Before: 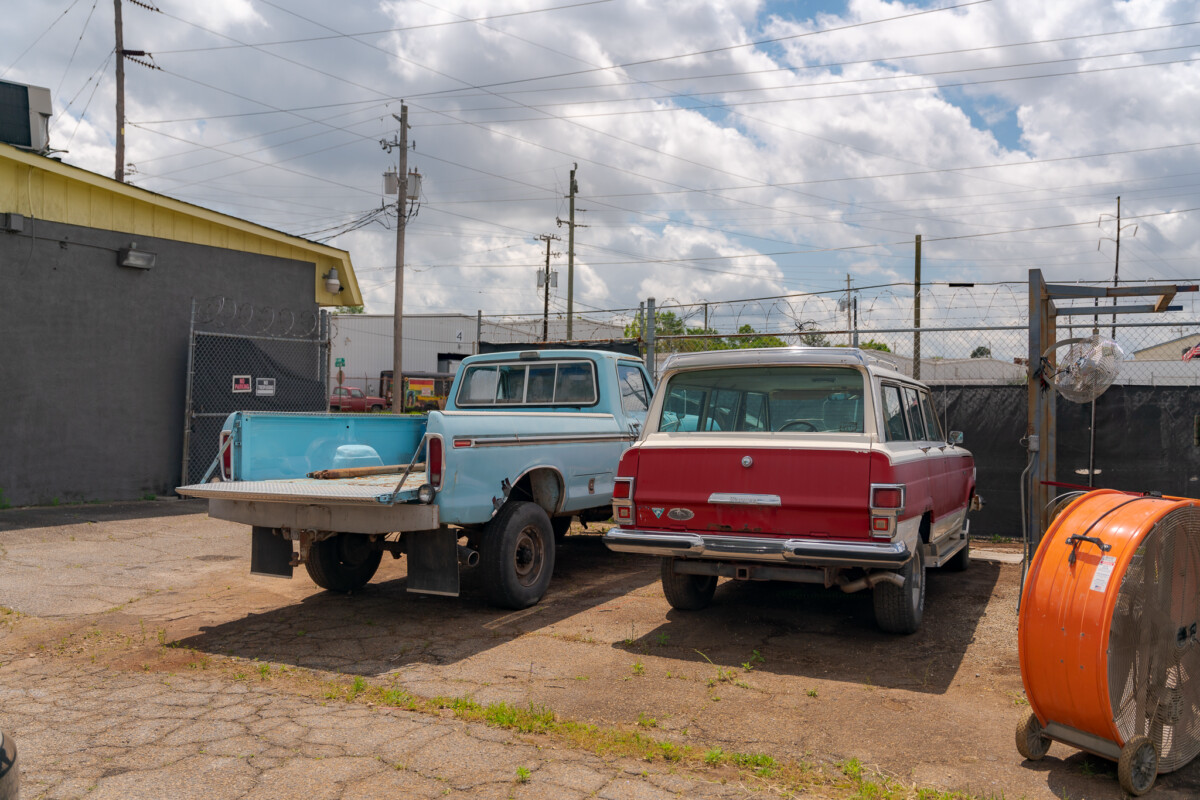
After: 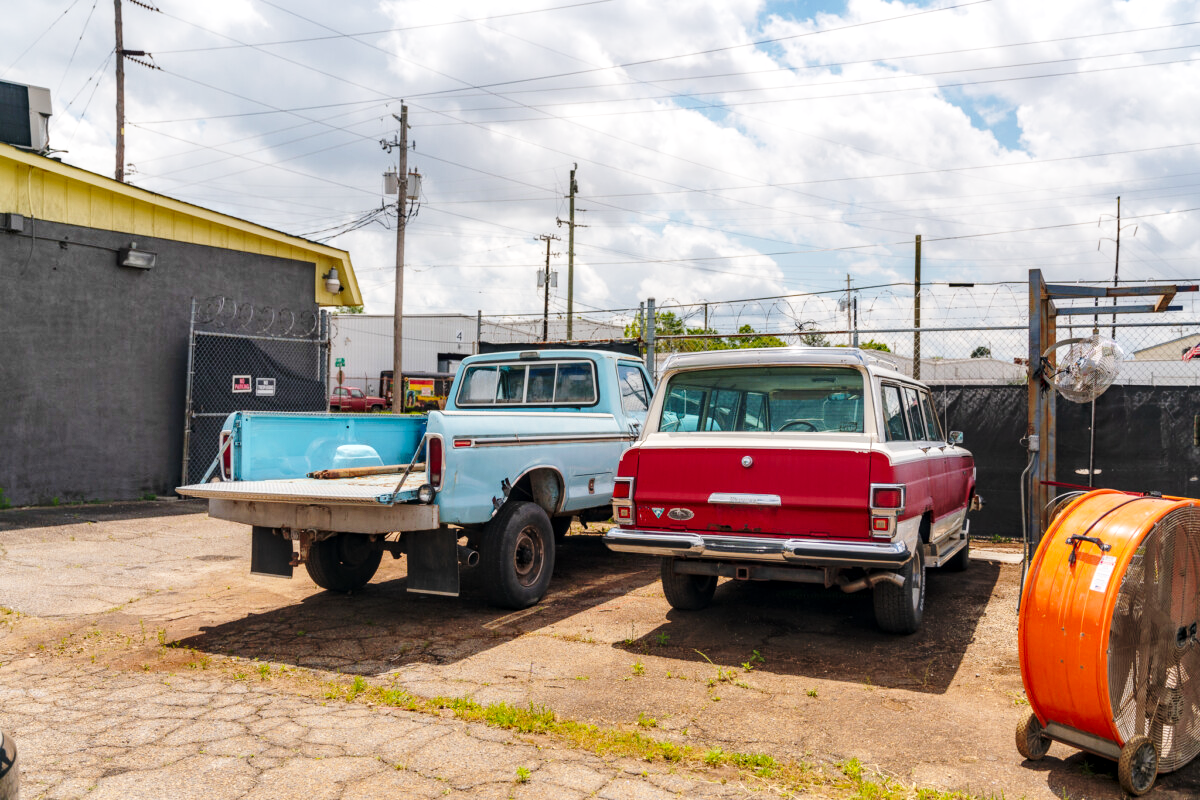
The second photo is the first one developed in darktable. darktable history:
color zones: curves: ch2 [(0, 0.5) (0.143, 0.5) (0.286, 0.489) (0.415, 0.421) (0.571, 0.5) (0.714, 0.5) (0.857, 0.5) (1, 0.5)]
base curve: curves: ch0 [(0, 0) (0.036, 0.037) (0.121, 0.228) (0.46, 0.76) (0.859, 0.983) (1, 1)], preserve colors none
local contrast: on, module defaults
